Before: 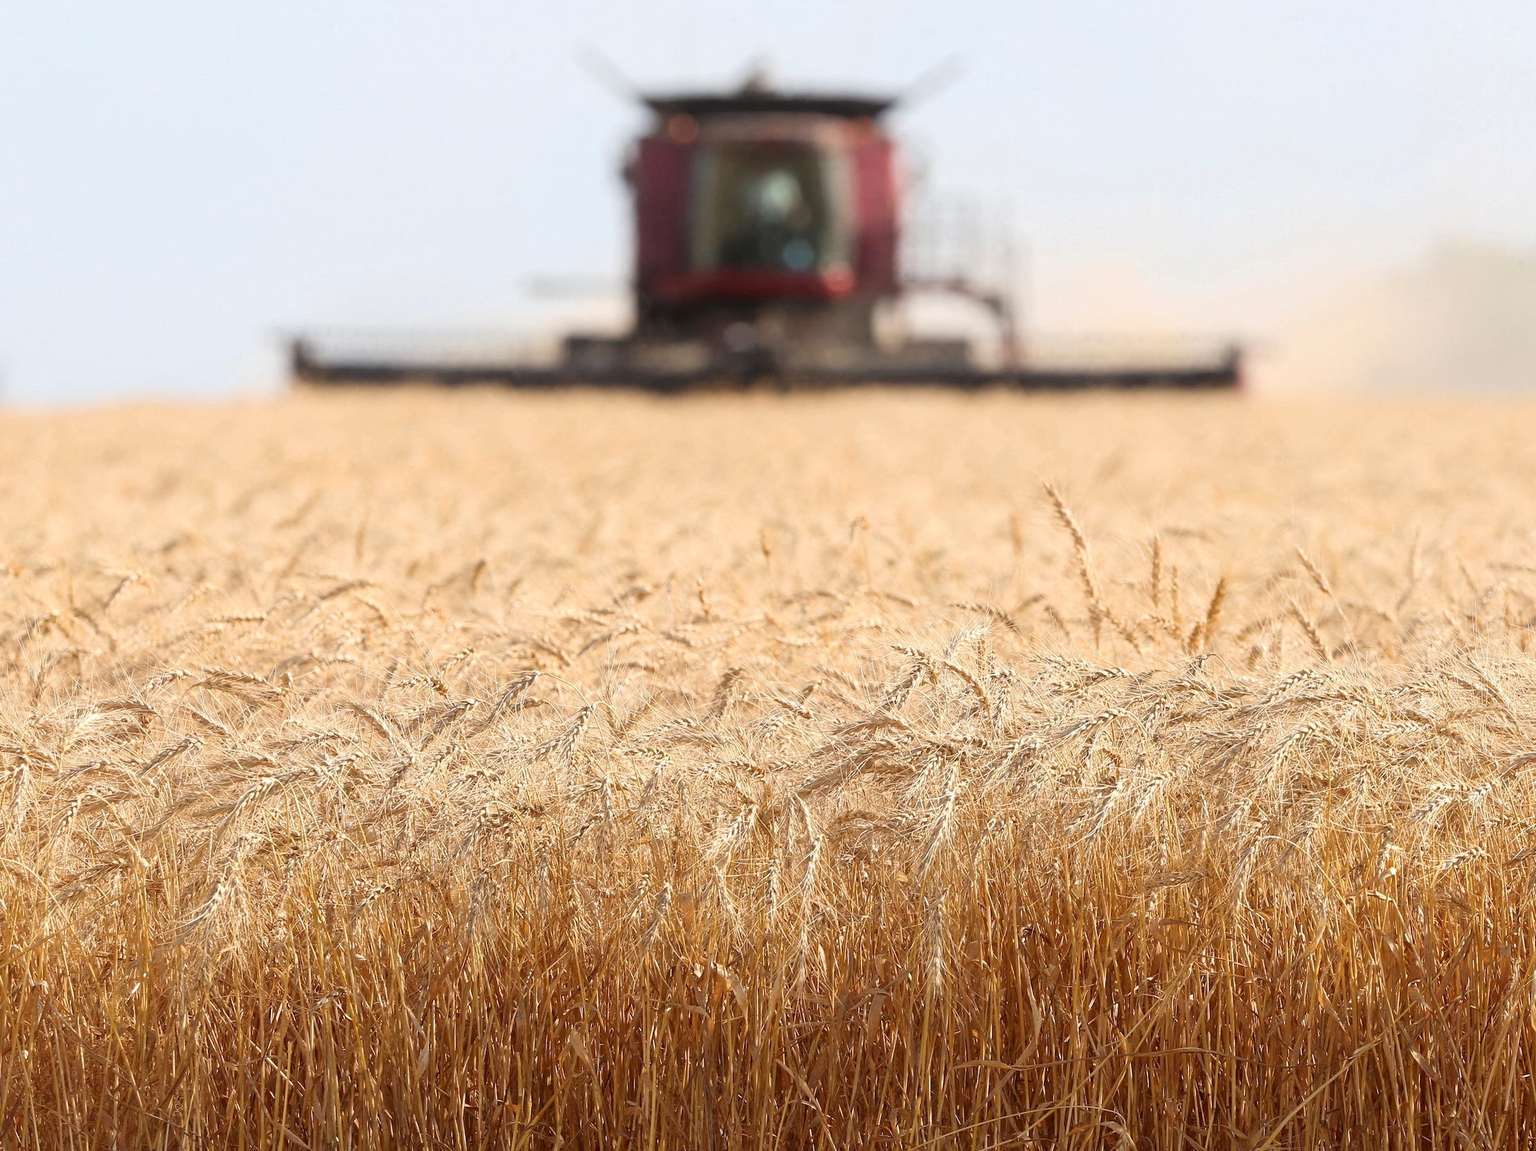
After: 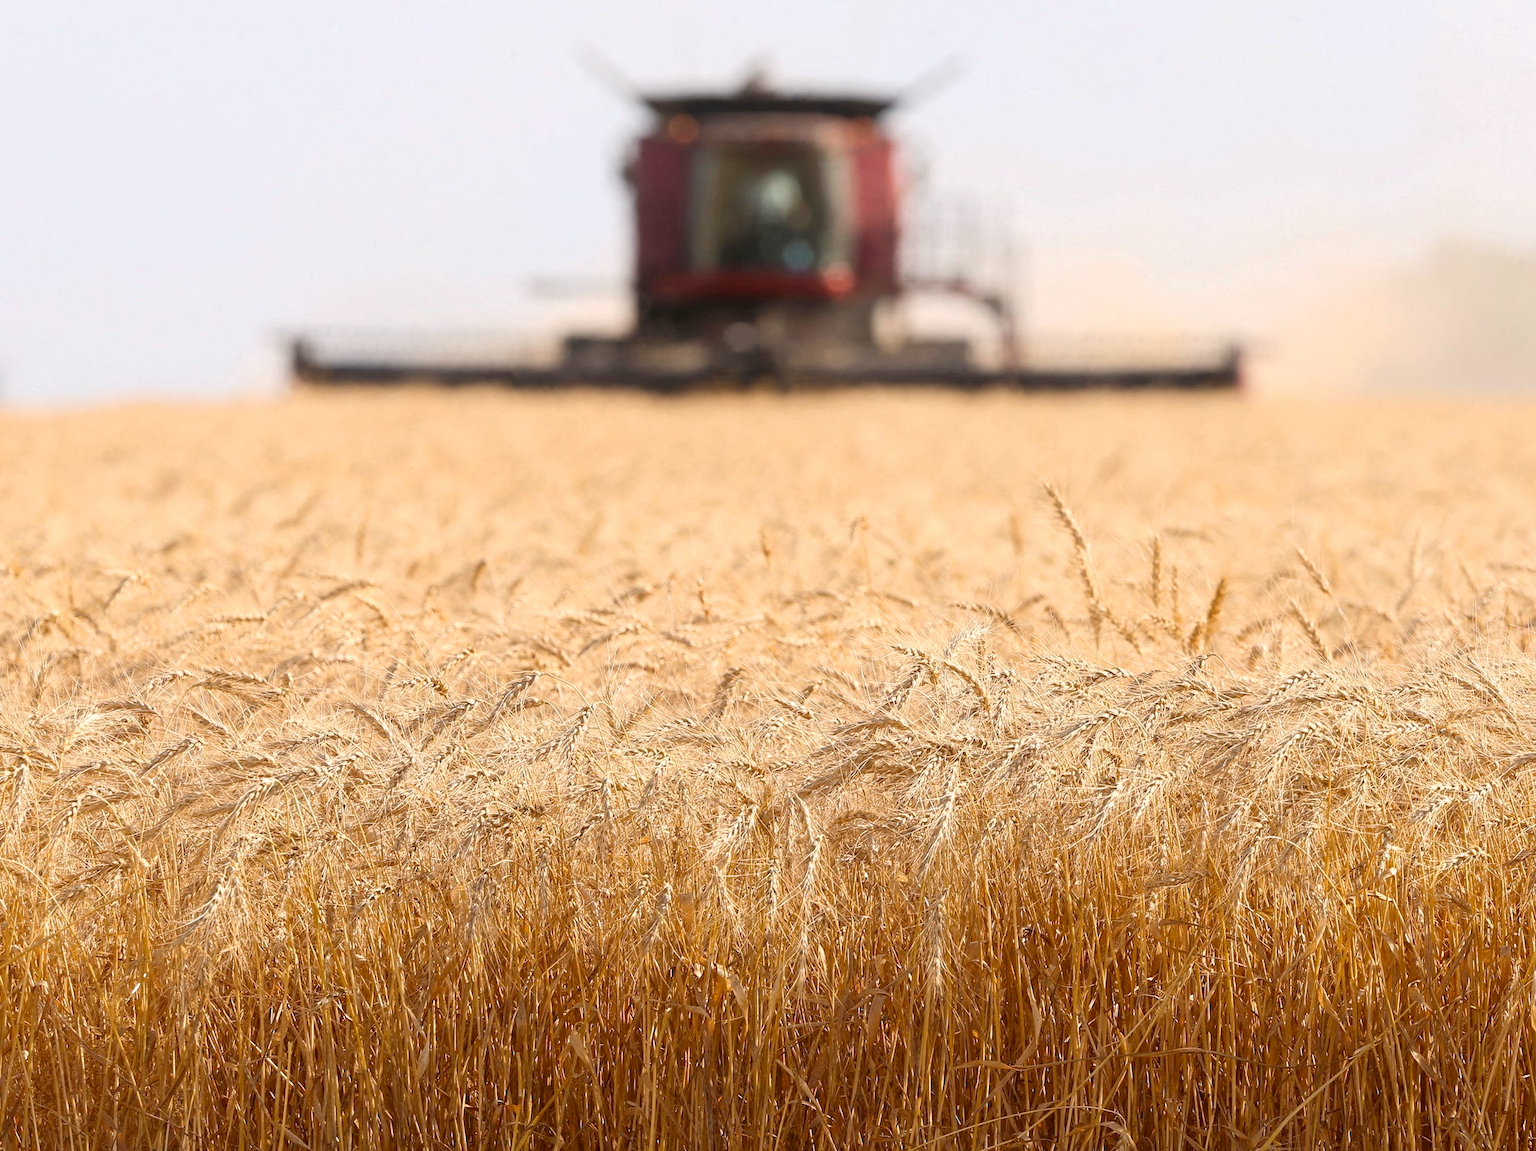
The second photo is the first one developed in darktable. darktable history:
color calibration: output R [1.063, -0.012, -0.003, 0], output B [-0.079, 0.047, 1, 0], illuminant same as pipeline (D50), adaptation none (bypass), x 0.333, y 0.334, temperature 5016.17 K
tone equalizer: edges refinement/feathering 500, mask exposure compensation -1.57 EV, preserve details no
